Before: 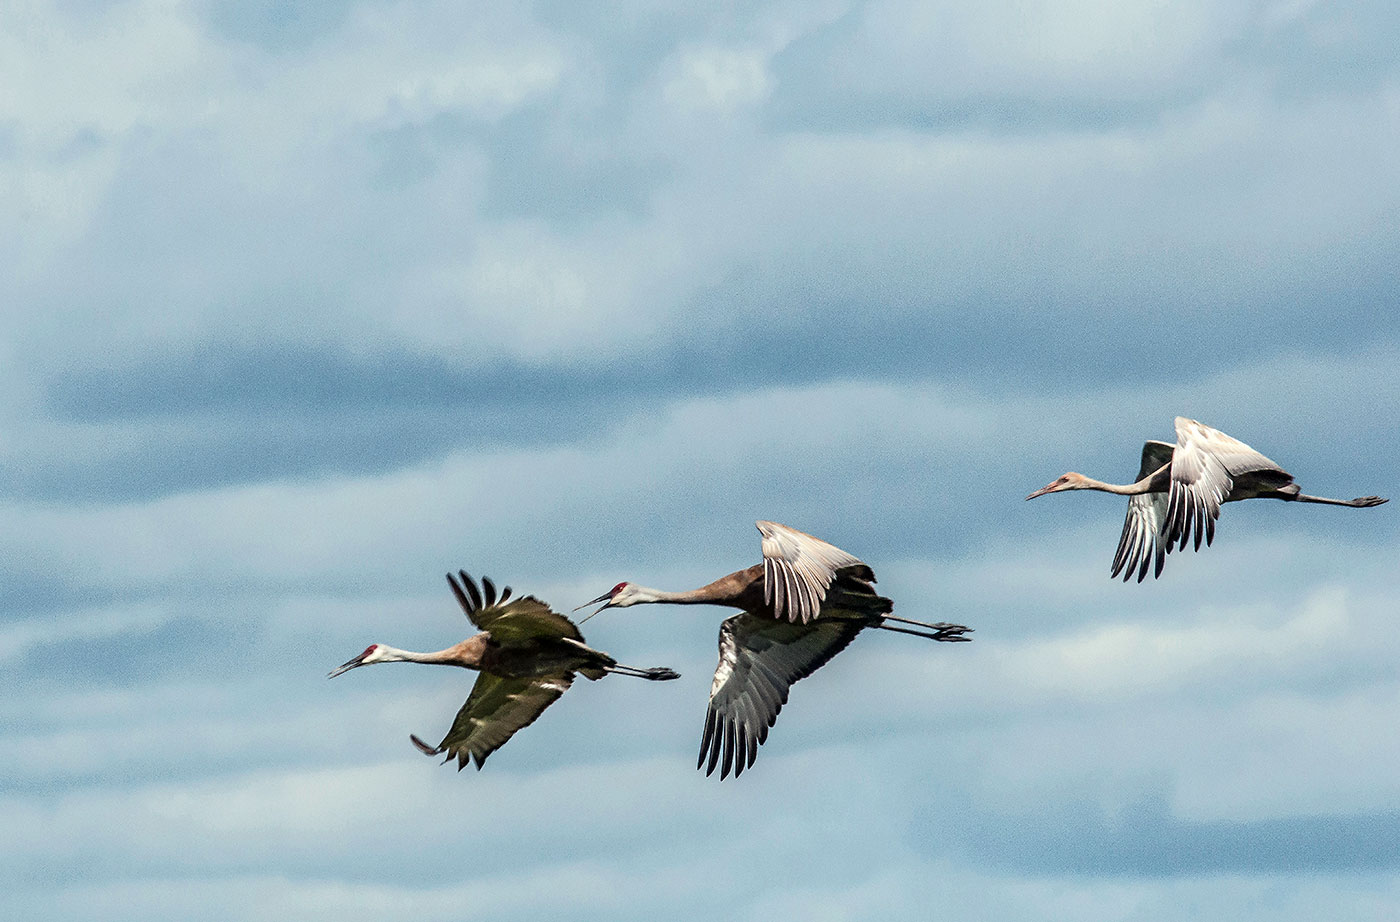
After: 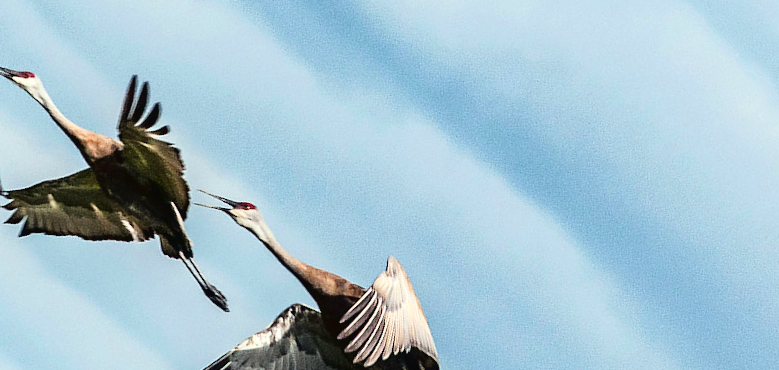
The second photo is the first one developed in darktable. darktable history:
tone curve: curves: ch0 [(0, 0.023) (0.087, 0.065) (0.184, 0.168) (0.45, 0.54) (0.57, 0.683) (0.722, 0.825) (0.877, 0.948) (1, 1)]; ch1 [(0, 0) (0.388, 0.369) (0.45, 0.43) (0.505, 0.509) (0.534, 0.528) (0.657, 0.655) (1, 1)]; ch2 [(0, 0) (0.314, 0.223) (0.427, 0.405) (0.5, 0.5) (0.55, 0.566) (0.625, 0.657) (1, 1)], color space Lab, linked channels, preserve colors none
crop and rotate: angle -44.82°, top 16.747%, right 0.865%, bottom 11.652%
